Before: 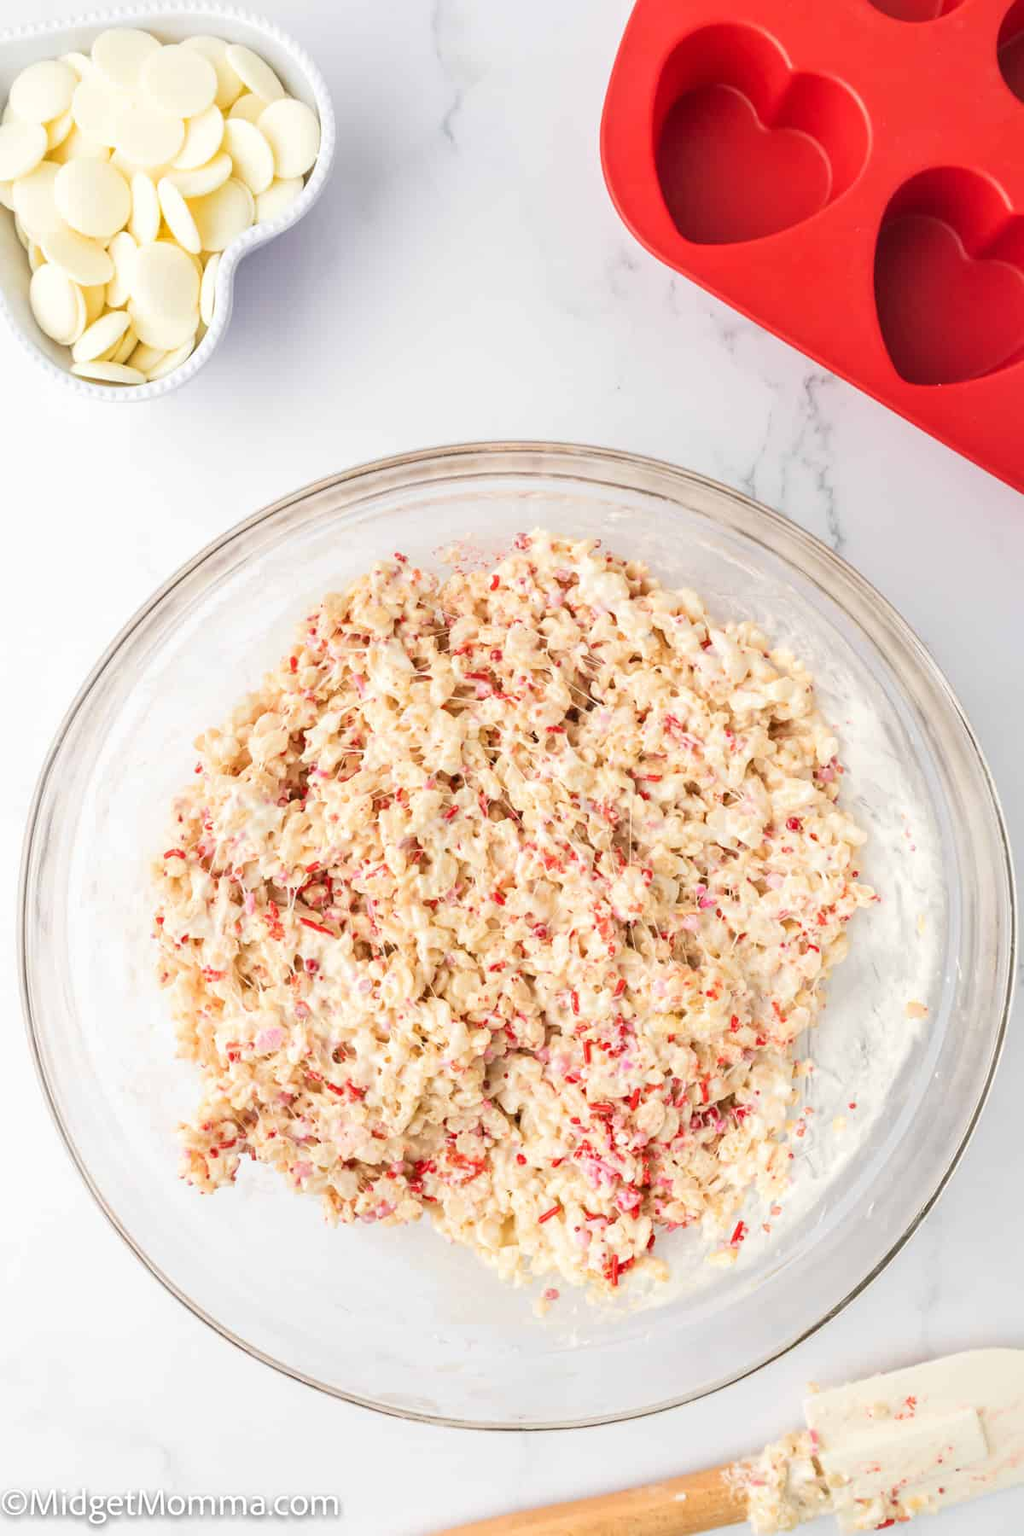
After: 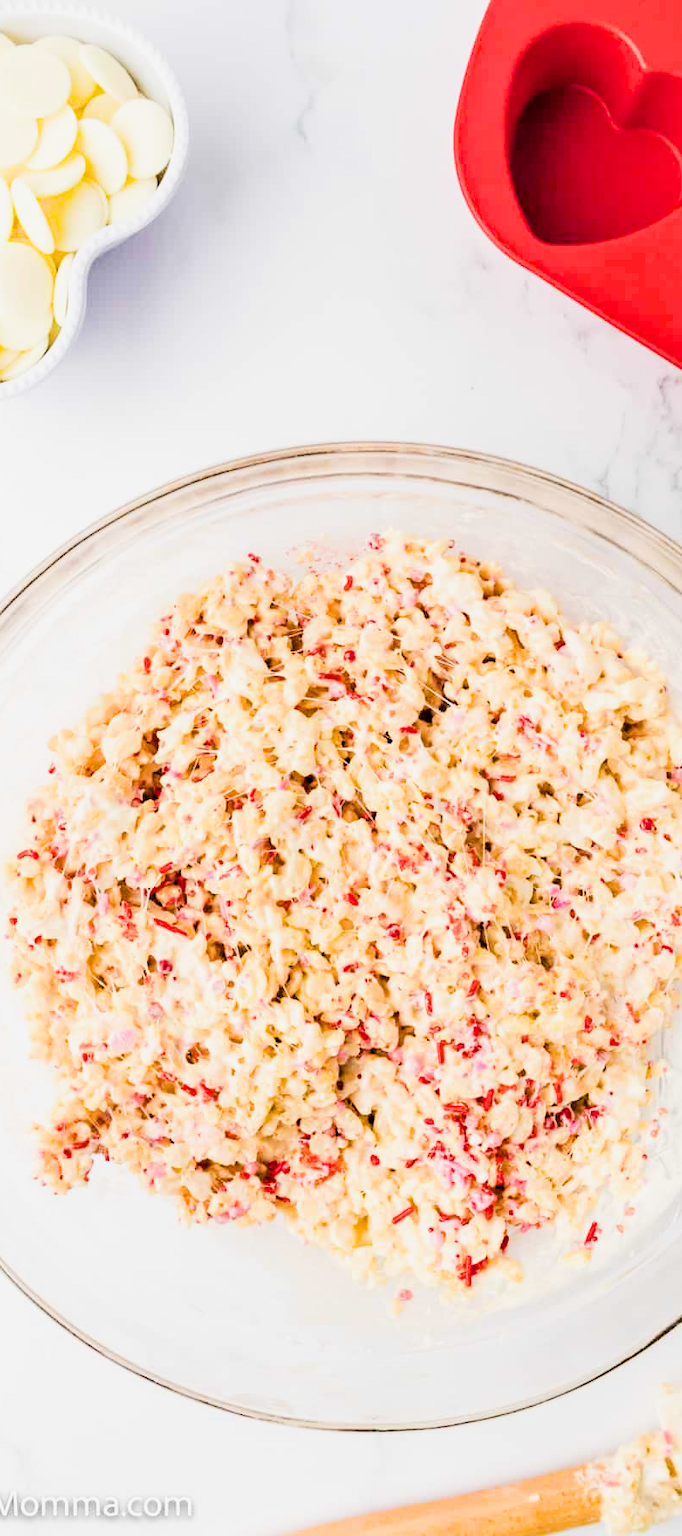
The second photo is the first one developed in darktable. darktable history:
filmic rgb: black relative exposure -5 EV, hardness 2.88, contrast 1.2, highlights saturation mix -30%
crop and rotate: left 14.385%, right 18.948%
tone equalizer: -8 EV -0.75 EV, -7 EV -0.7 EV, -6 EV -0.6 EV, -5 EV -0.4 EV, -3 EV 0.4 EV, -2 EV 0.6 EV, -1 EV 0.7 EV, +0 EV 0.75 EV, edges refinement/feathering 500, mask exposure compensation -1.57 EV, preserve details no
contrast brightness saturation: contrast 0.05
haze removal: compatibility mode true, adaptive false
color balance rgb: perceptual saturation grading › global saturation 30%, global vibrance 10%
